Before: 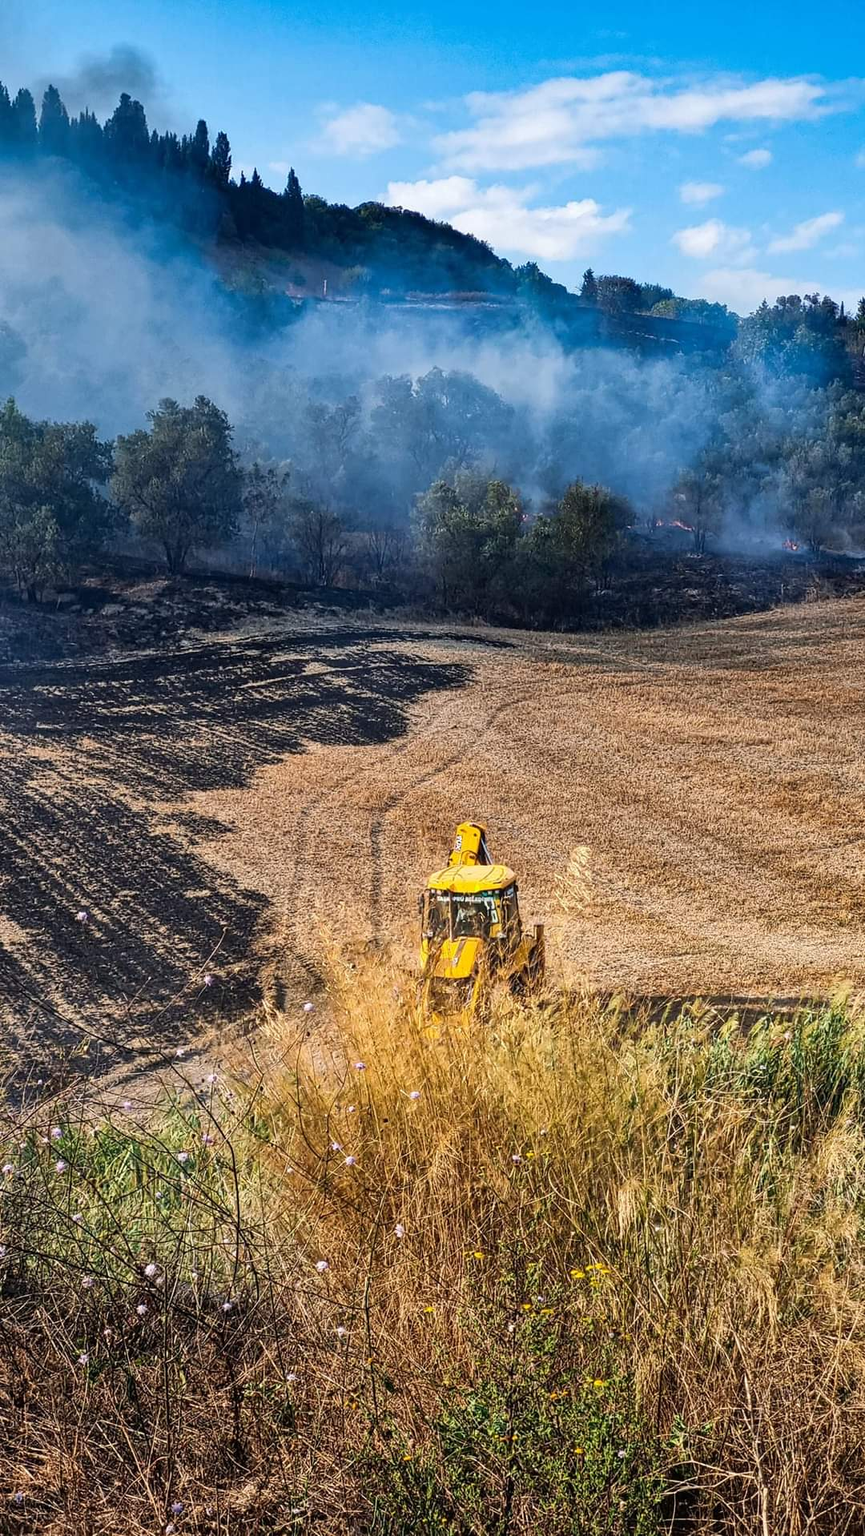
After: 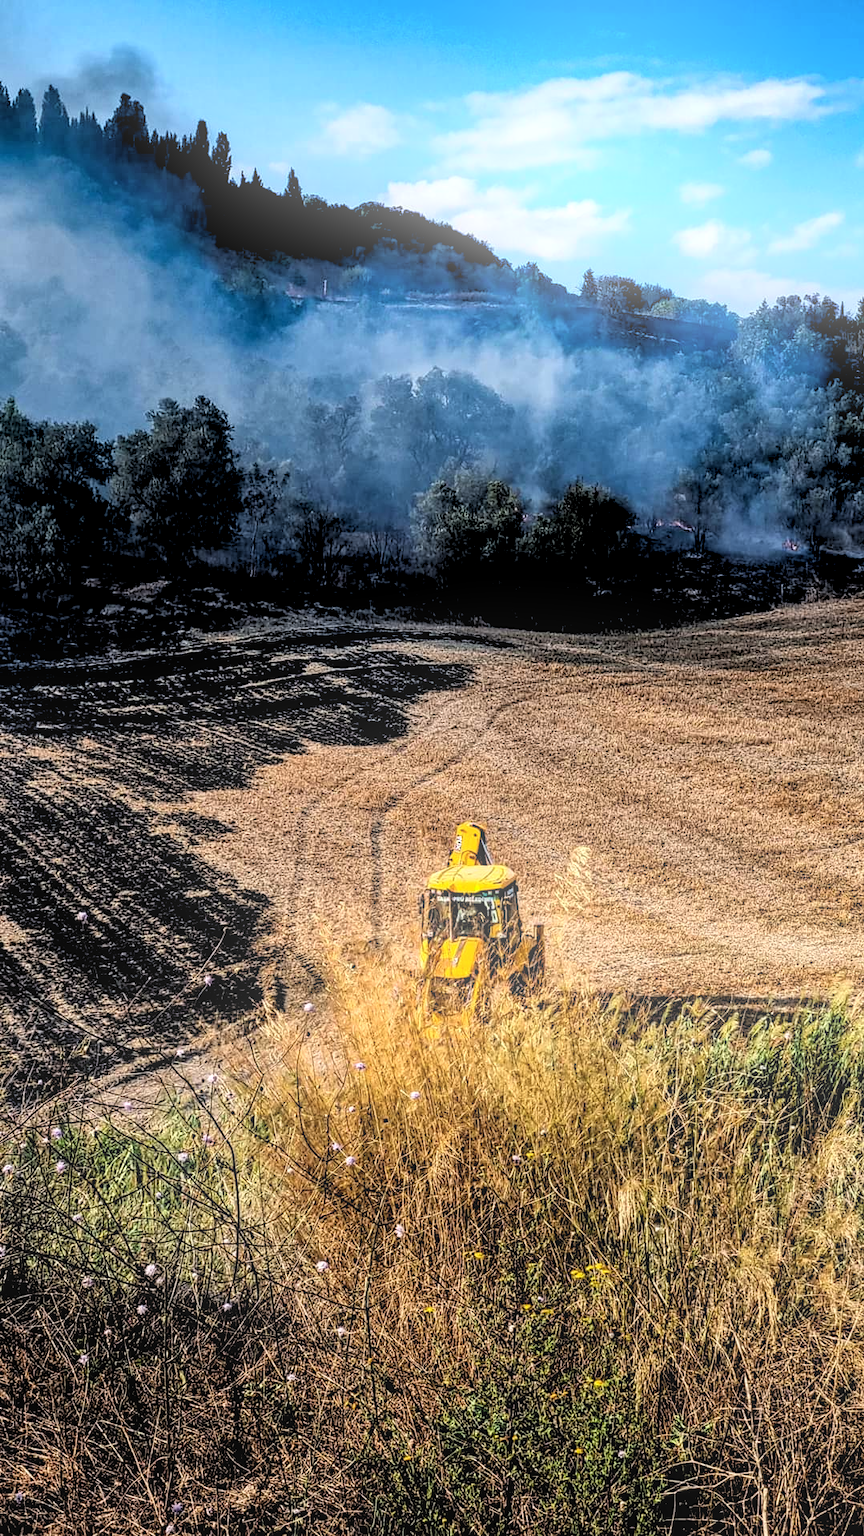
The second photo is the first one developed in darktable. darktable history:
rgb levels: levels [[0.034, 0.472, 0.904], [0, 0.5, 1], [0, 0.5, 1]]
local contrast: on, module defaults
bloom: on, module defaults
